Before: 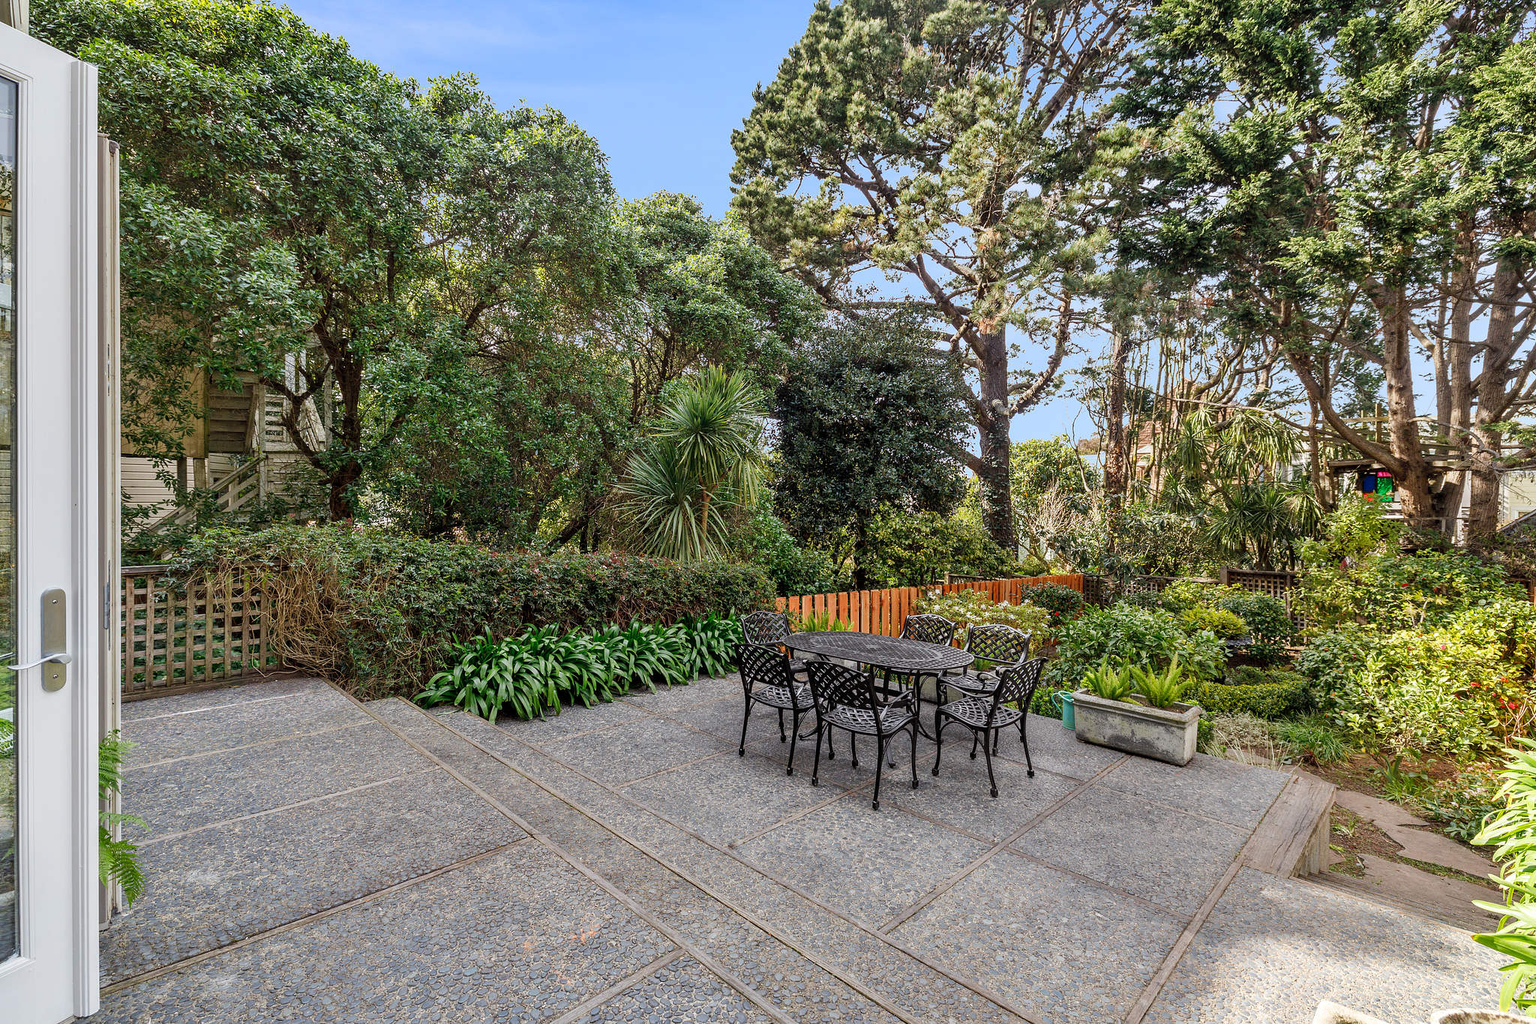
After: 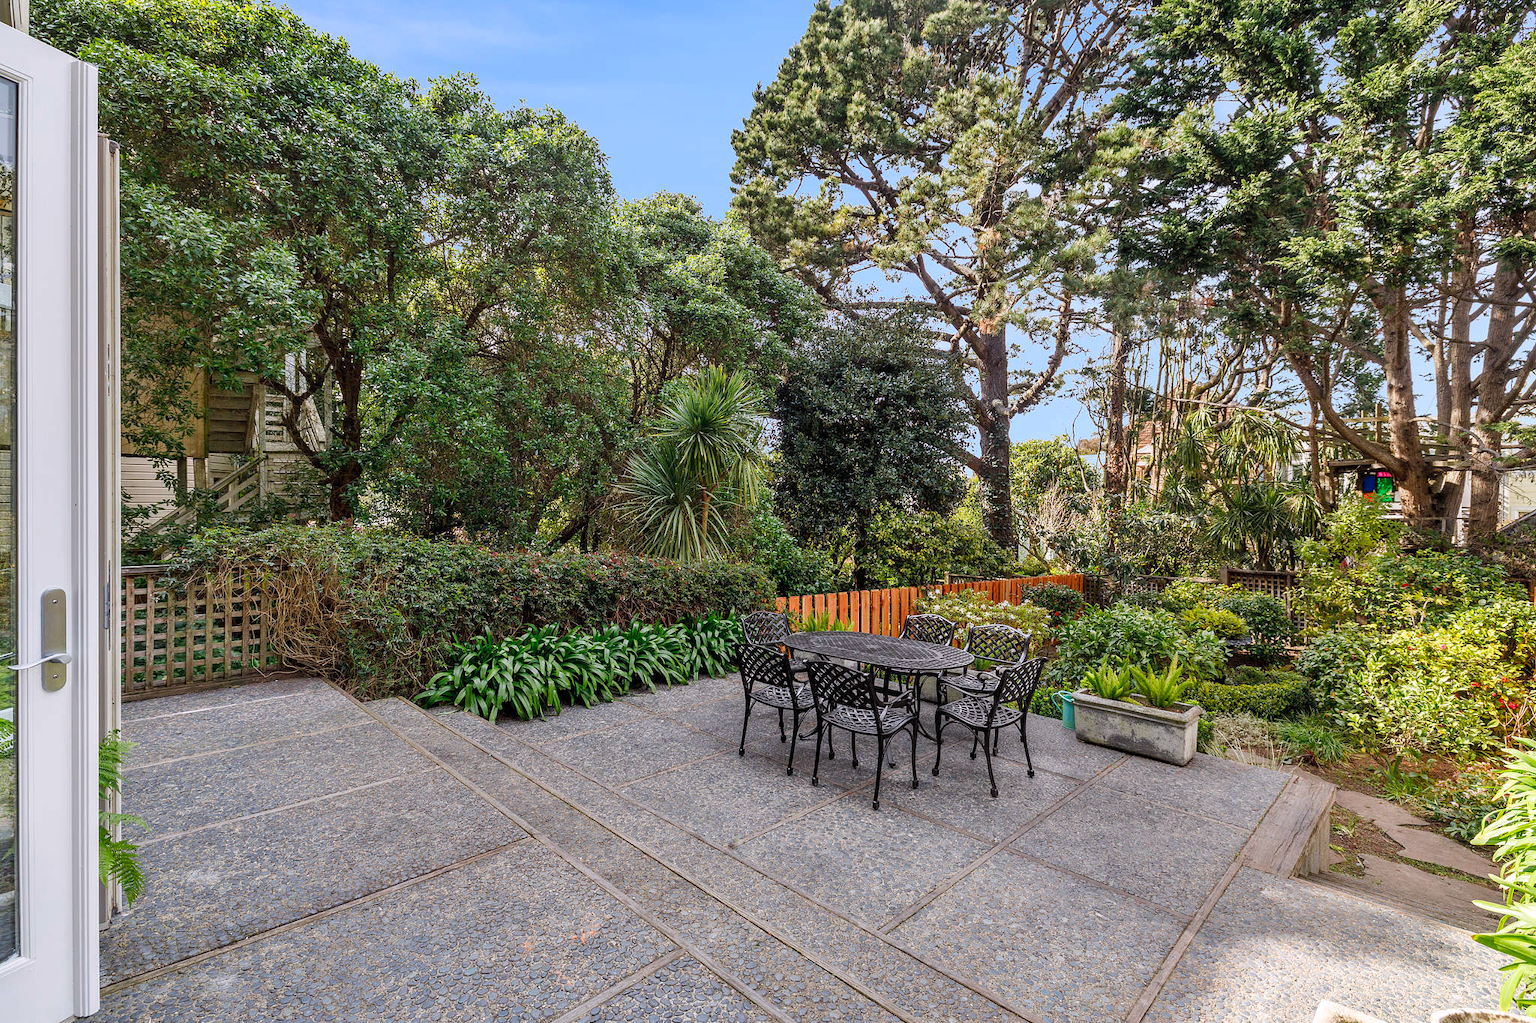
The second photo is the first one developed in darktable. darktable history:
white balance: red 1.009, blue 1.027
contrast brightness saturation: saturation 0.1
